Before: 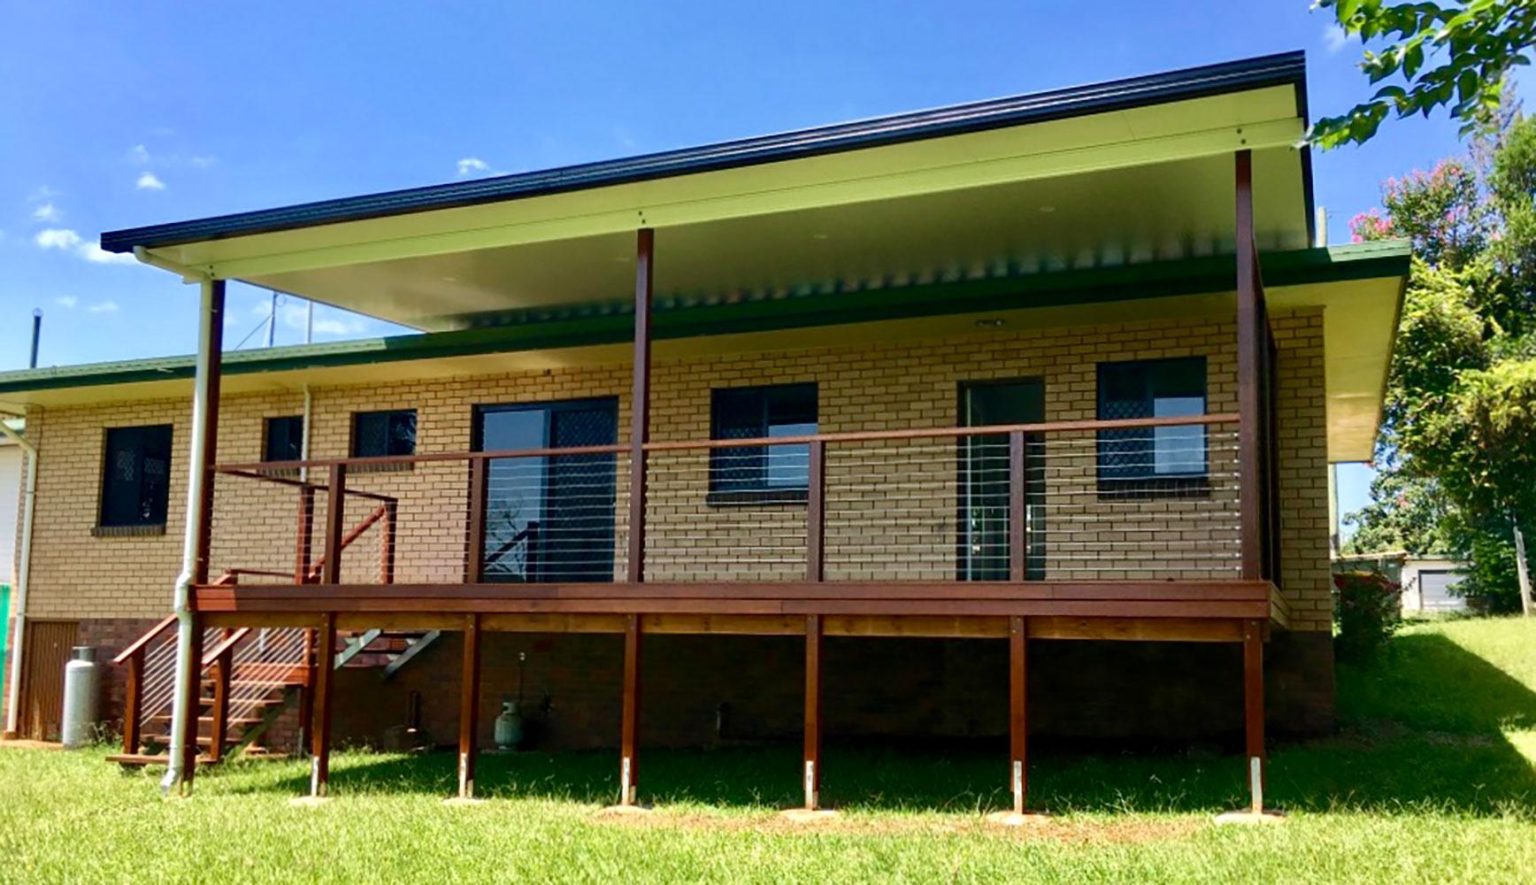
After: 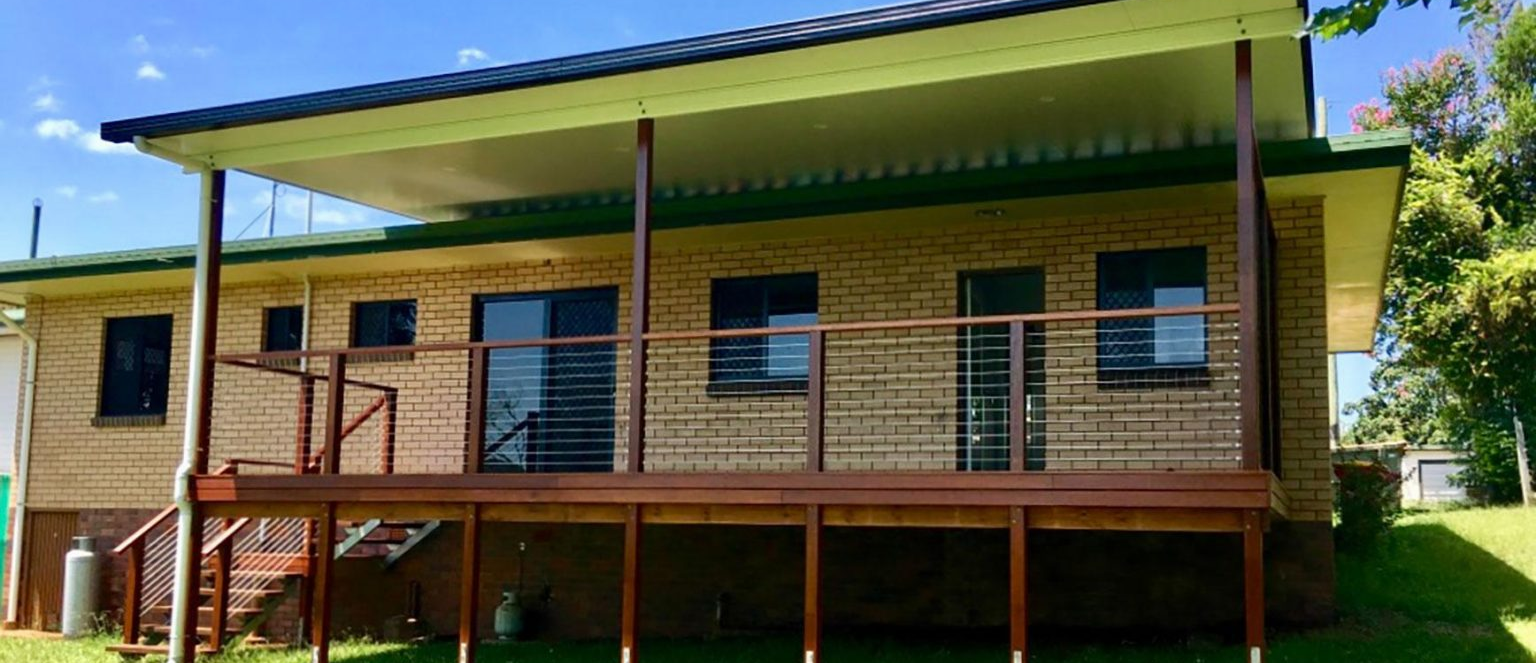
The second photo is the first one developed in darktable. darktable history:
crop and rotate: top 12.443%, bottom 12.535%
exposure: exposure -0.024 EV, compensate highlight preservation false
